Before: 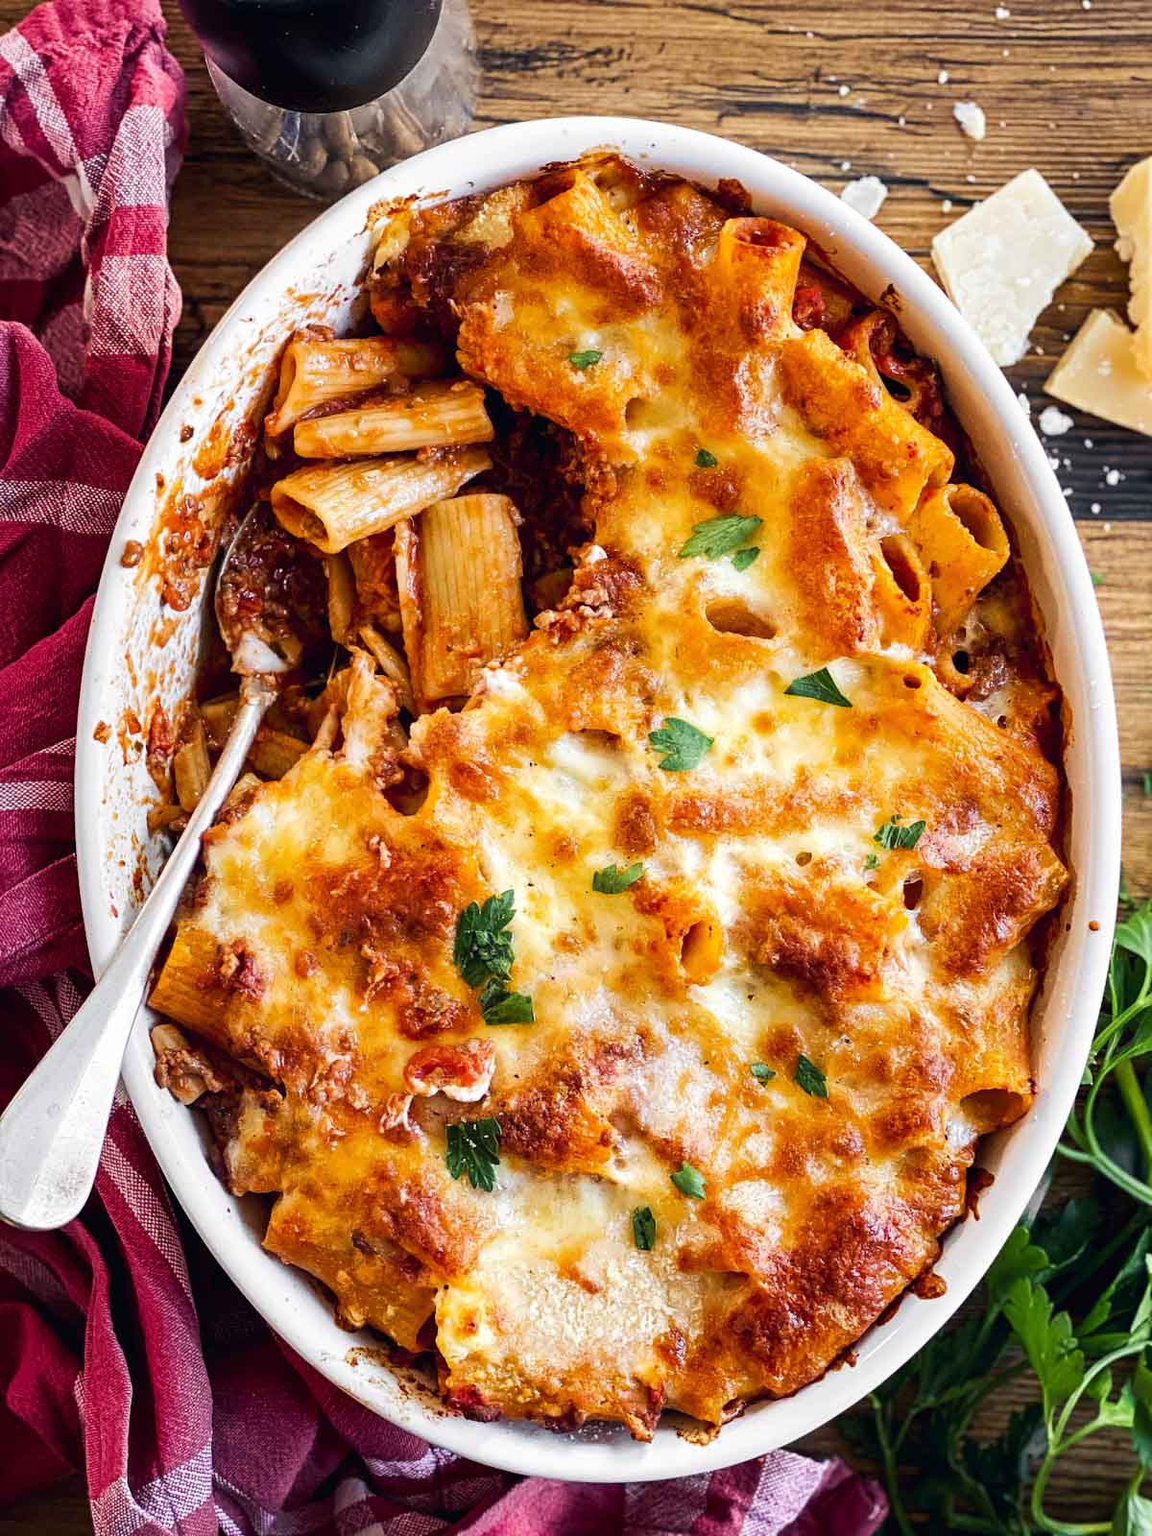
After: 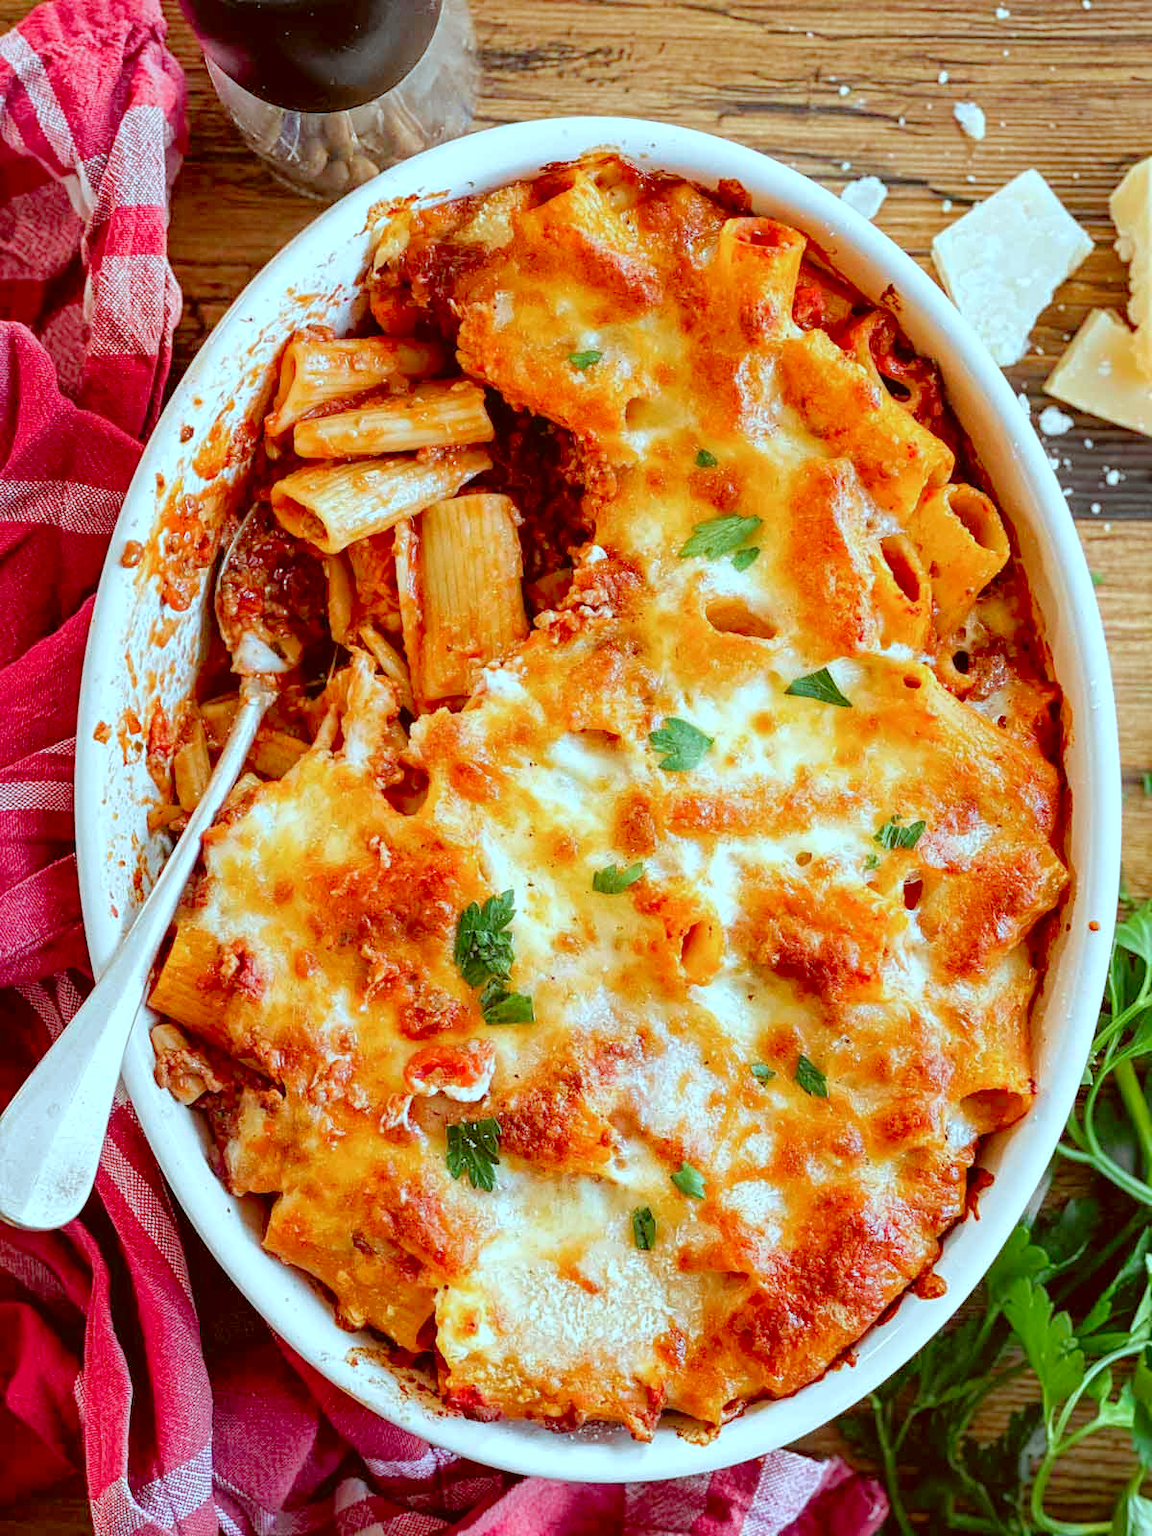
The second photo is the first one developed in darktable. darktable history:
tone curve: curves: ch0 [(0, 0) (0.004, 0.008) (0.077, 0.156) (0.169, 0.29) (0.774, 0.774) (1, 1)], color space Lab, linked channels, preserve colors none
color correction: highlights a* -14.62, highlights b* -16.22, shadows a* 10.12, shadows b* 29.4
